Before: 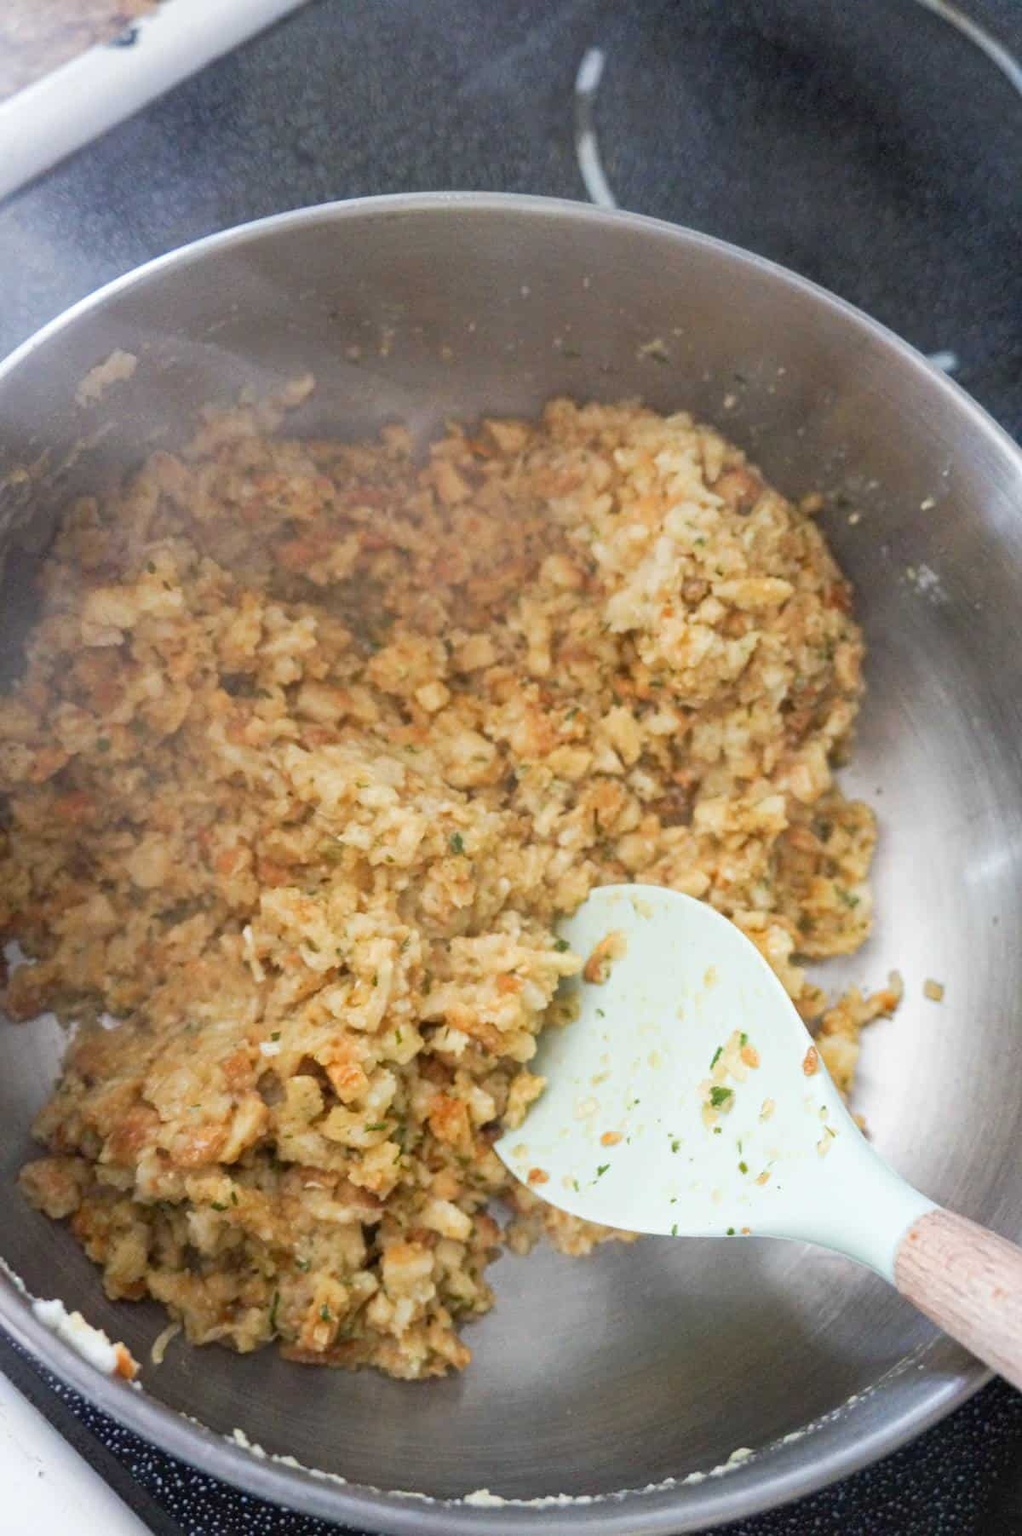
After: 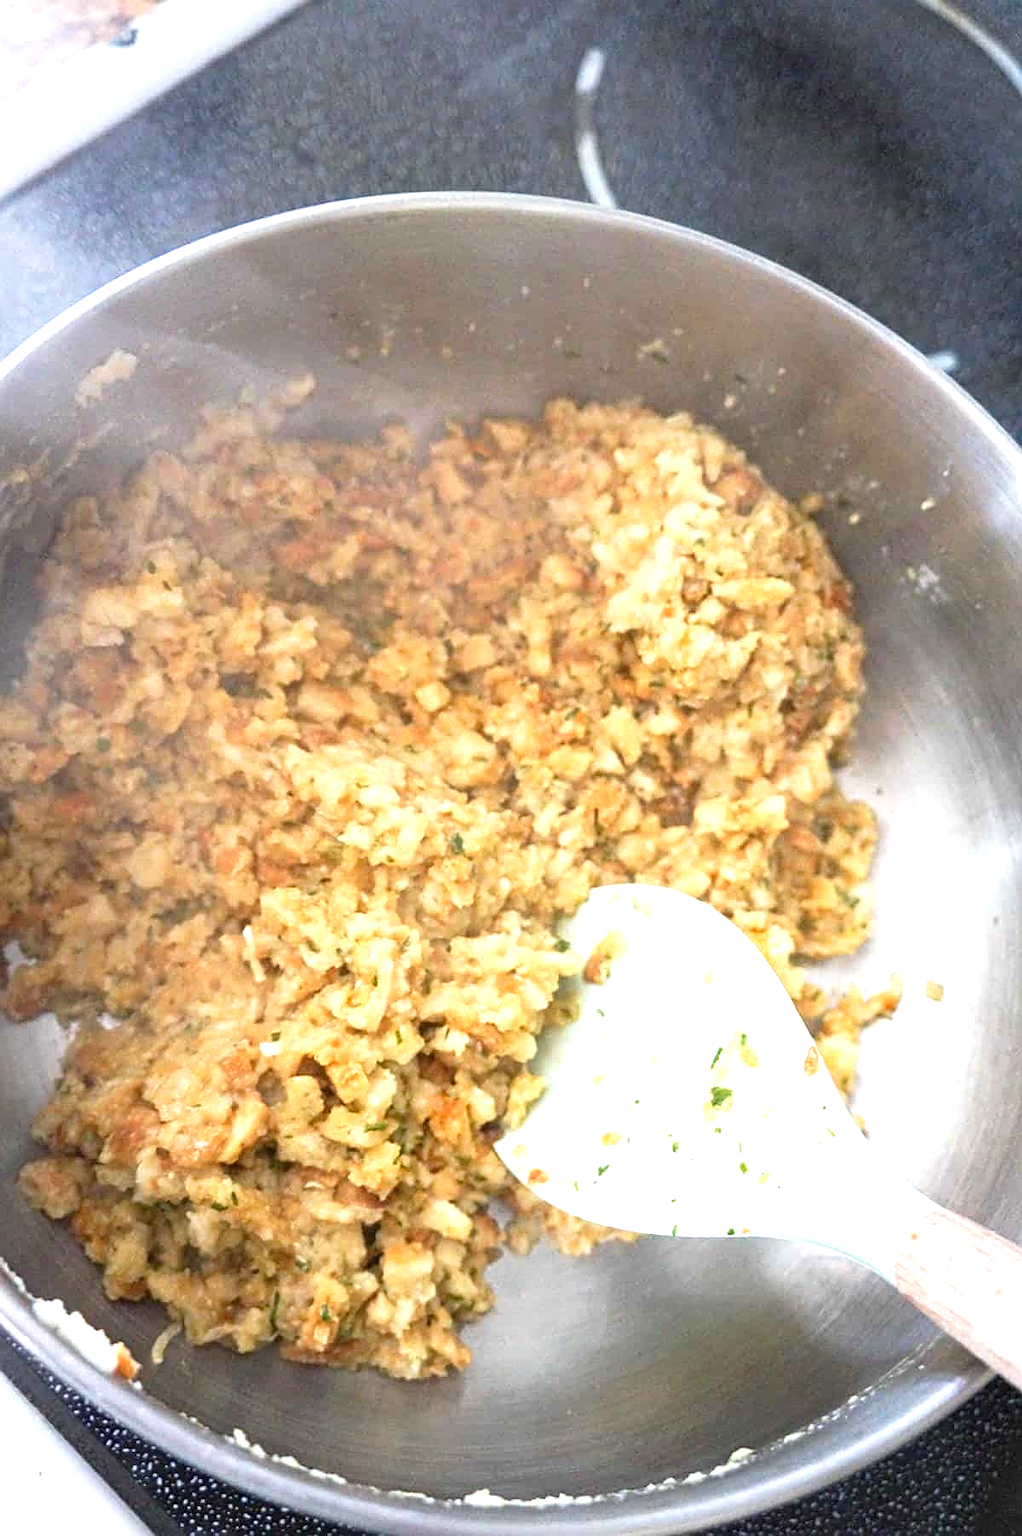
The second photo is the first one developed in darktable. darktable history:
exposure: black level correction -0.001, exposure 0.9 EV, compensate exposure bias true, compensate highlight preservation false
sharpen: on, module defaults
